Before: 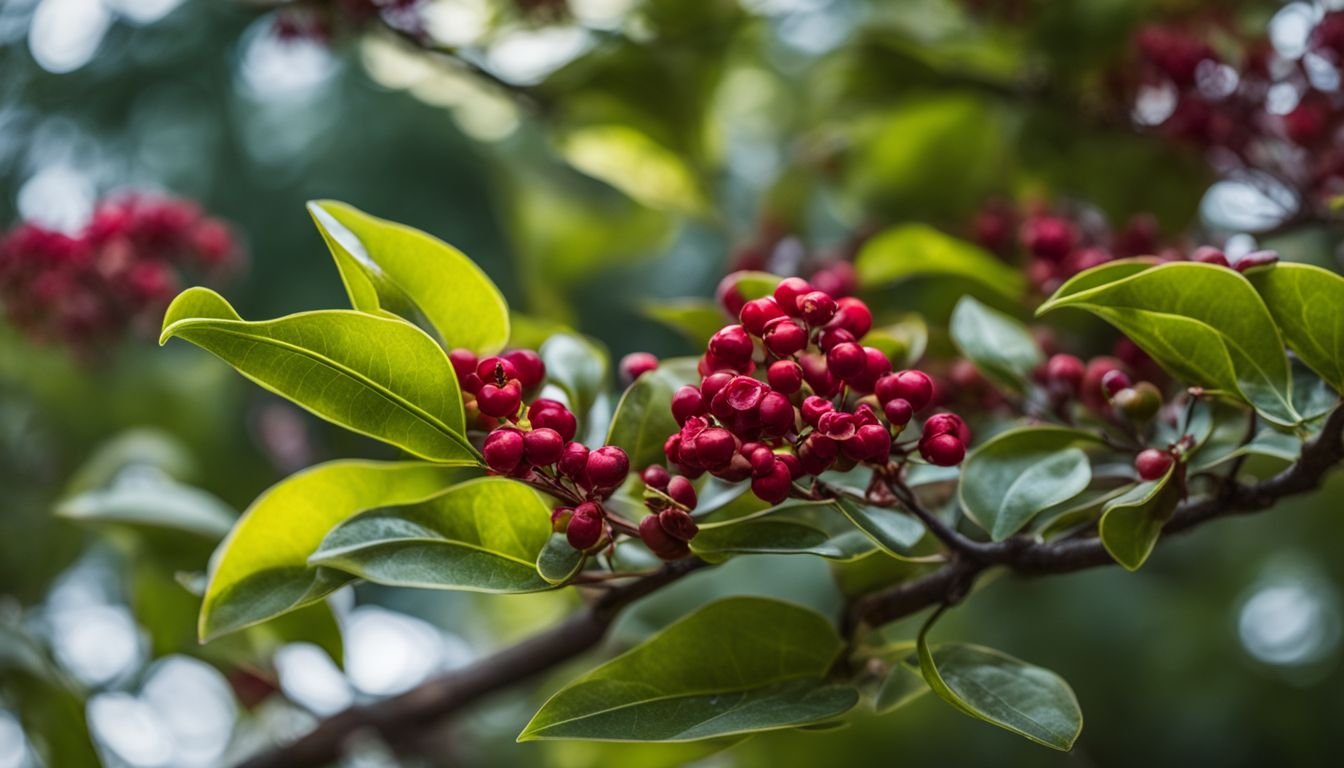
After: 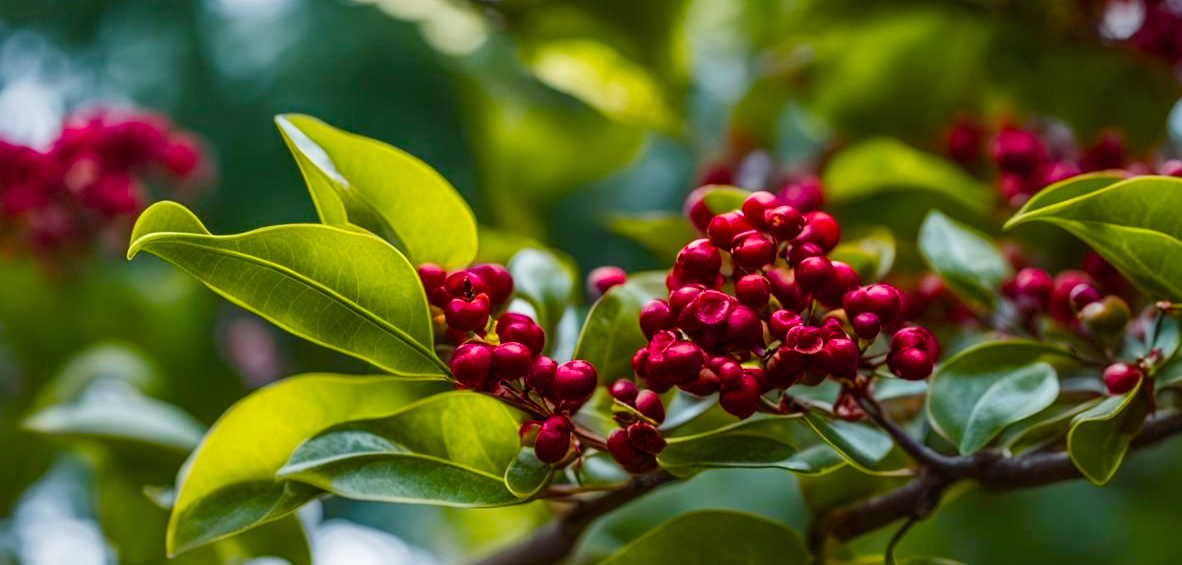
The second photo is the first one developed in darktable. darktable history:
color balance: output saturation 110%
crop and rotate: left 2.425%, top 11.305%, right 9.6%, bottom 15.08%
color balance rgb: perceptual saturation grading › global saturation 35%, perceptual saturation grading › highlights -25%, perceptual saturation grading › shadows 50%
